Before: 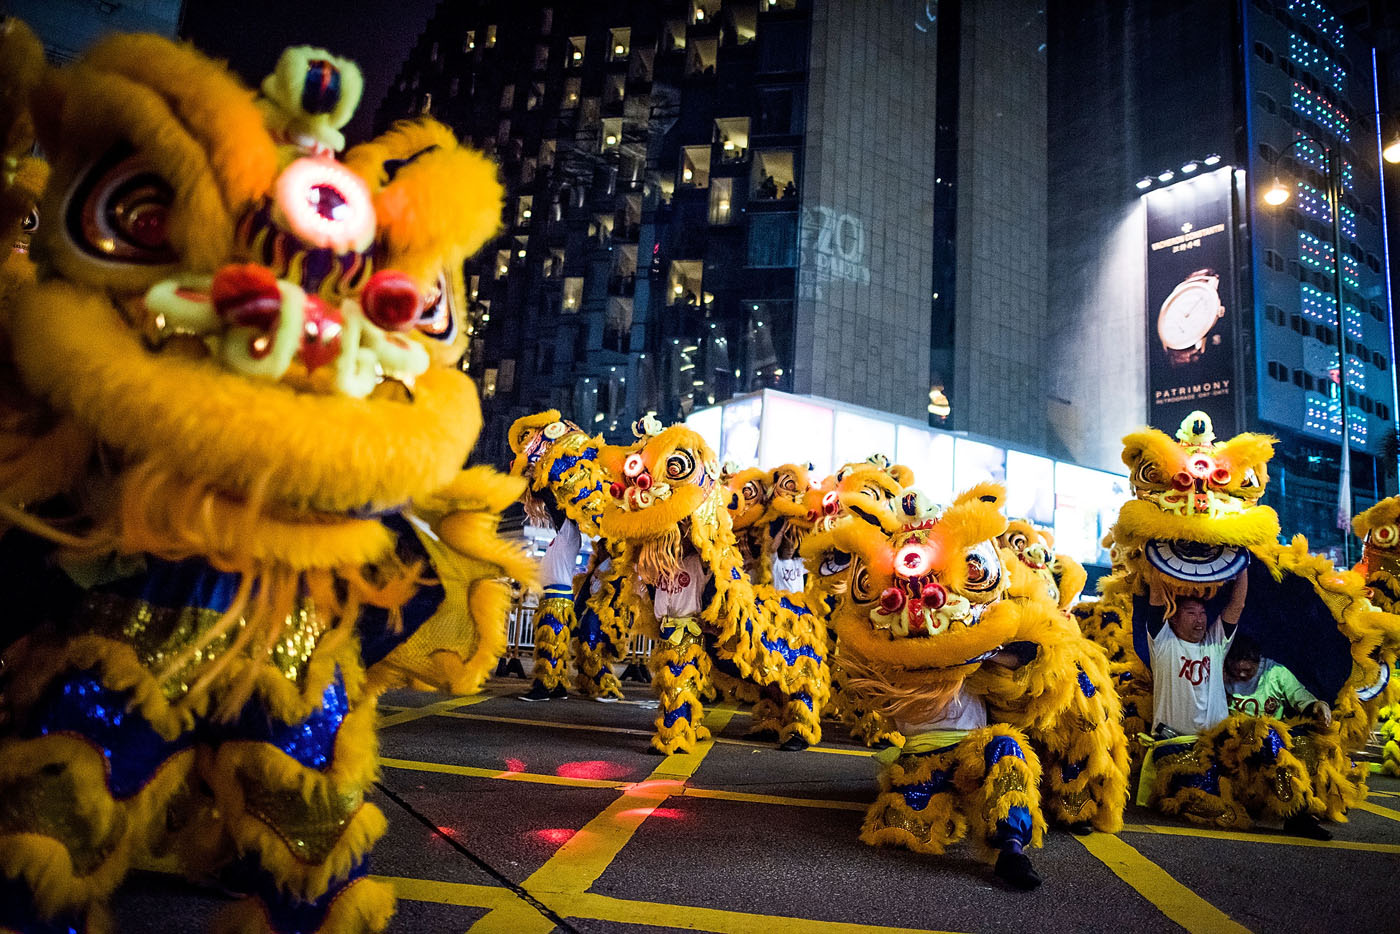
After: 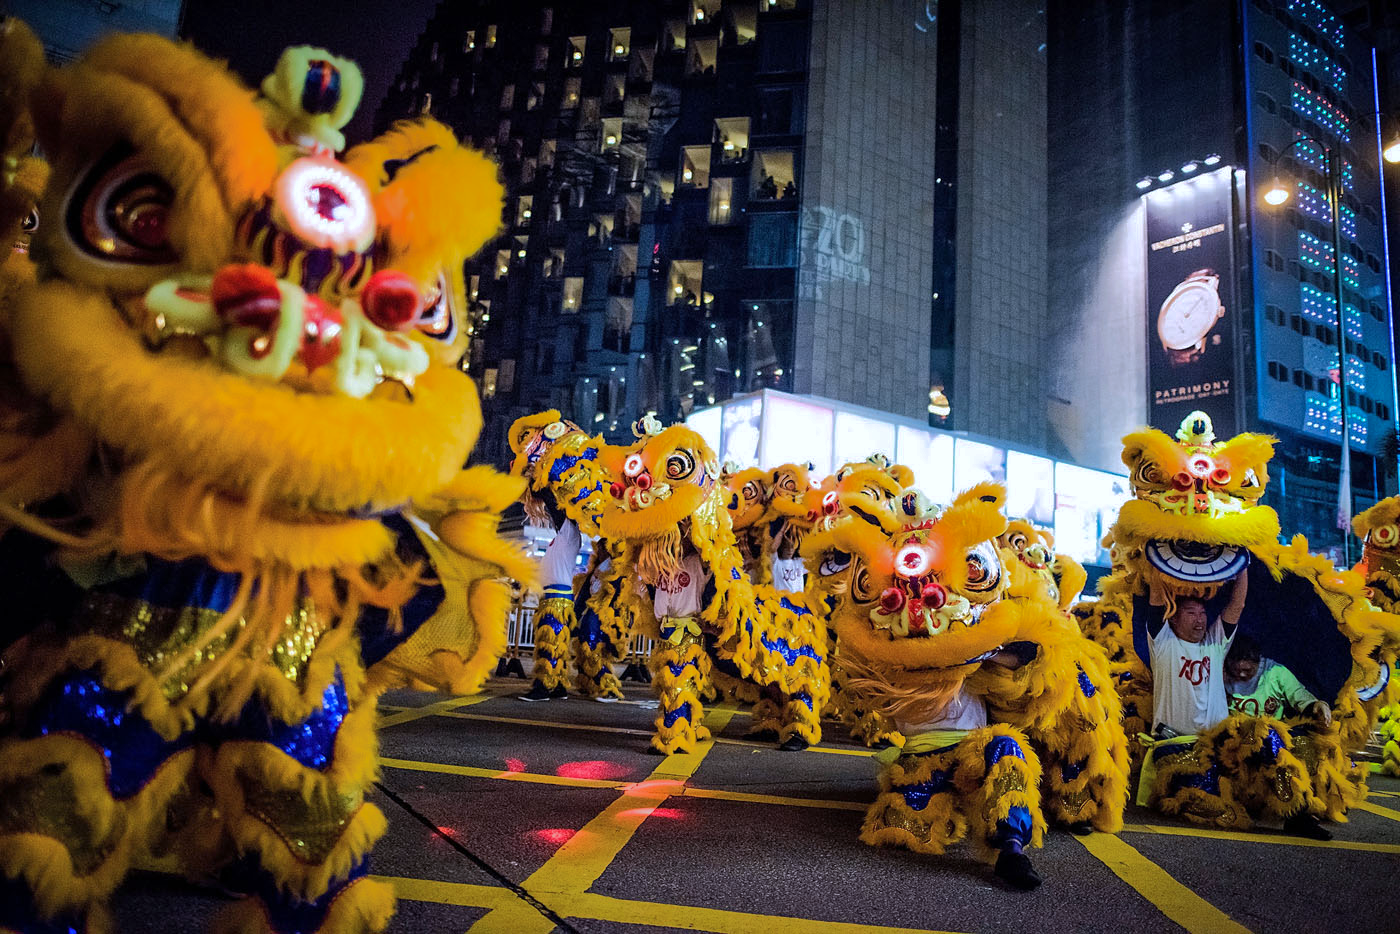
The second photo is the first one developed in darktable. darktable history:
color calibration: illuminant as shot in camera, x 0.358, y 0.373, temperature 4628.91 K
shadows and highlights: shadows 25, highlights -70
